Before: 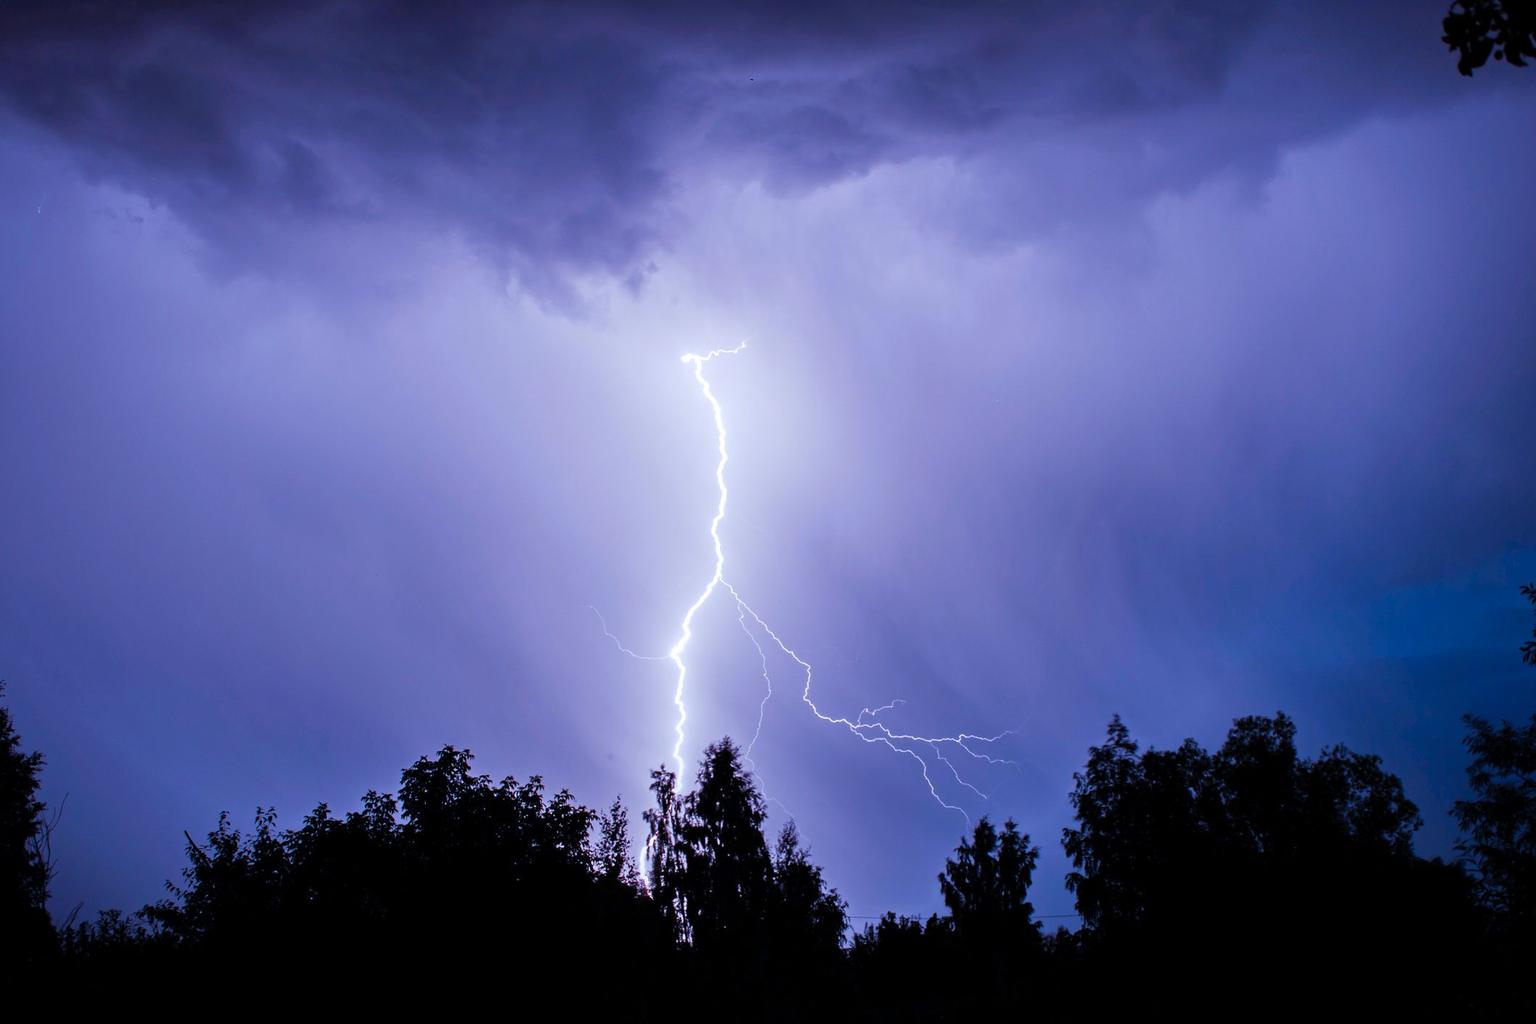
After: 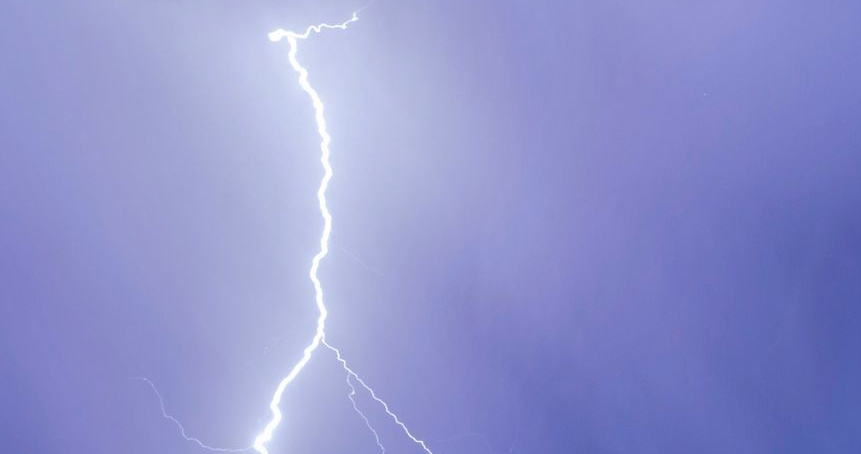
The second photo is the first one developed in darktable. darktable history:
shadows and highlights: shadows 29.93
crop: left 31.73%, top 32.476%, right 27.656%, bottom 35.346%
